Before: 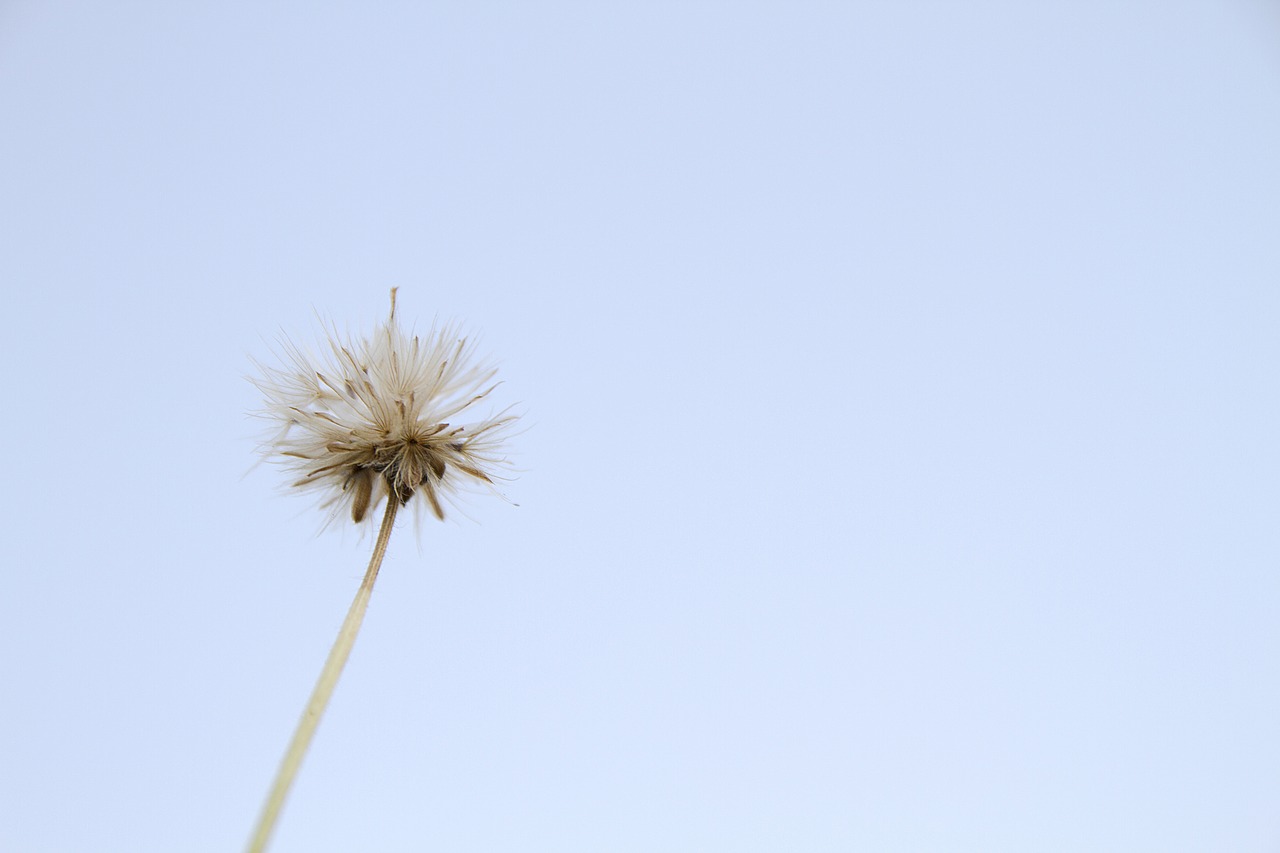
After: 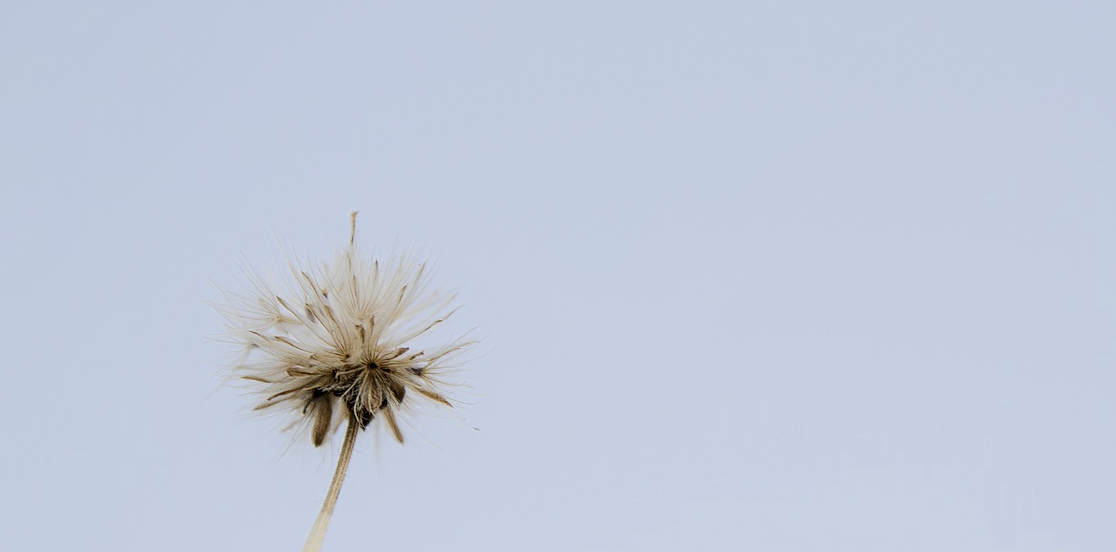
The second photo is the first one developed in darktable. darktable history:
local contrast: detail 130%
crop: left 3.135%, top 8.993%, right 9.646%, bottom 26.227%
filmic rgb: black relative exposure -7.49 EV, white relative exposure 5 EV, hardness 3.31, contrast 1.297
contrast equalizer: octaves 7, y [[0.6 ×6], [0.55 ×6], [0 ×6], [0 ×6], [0 ×6]], mix -0.29
